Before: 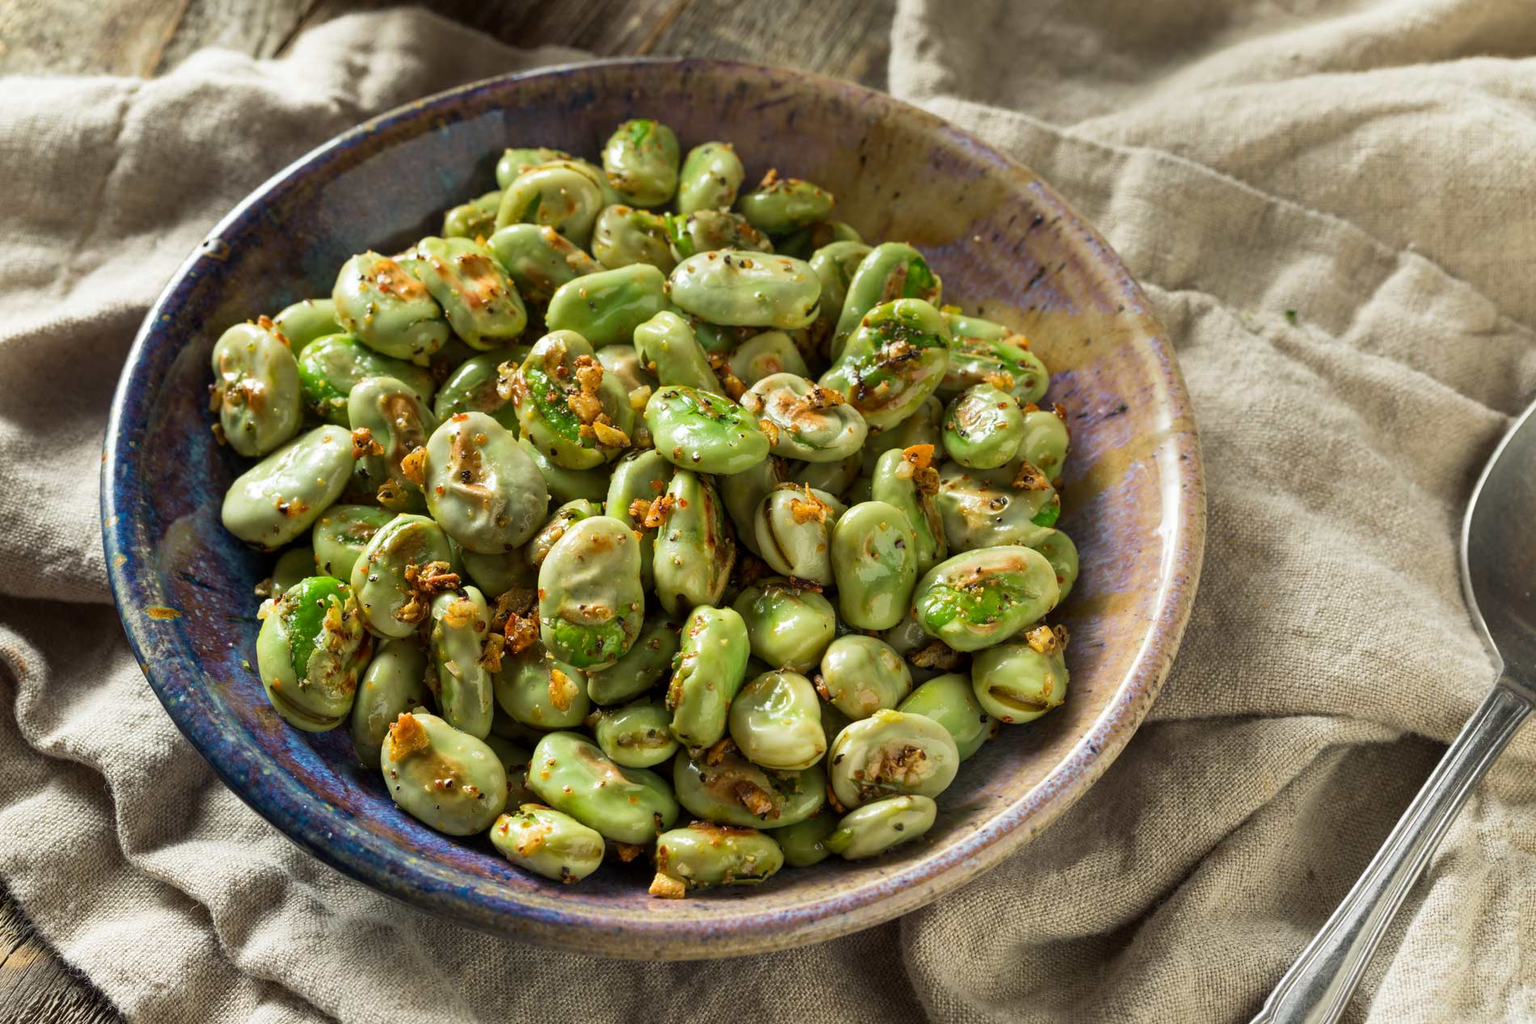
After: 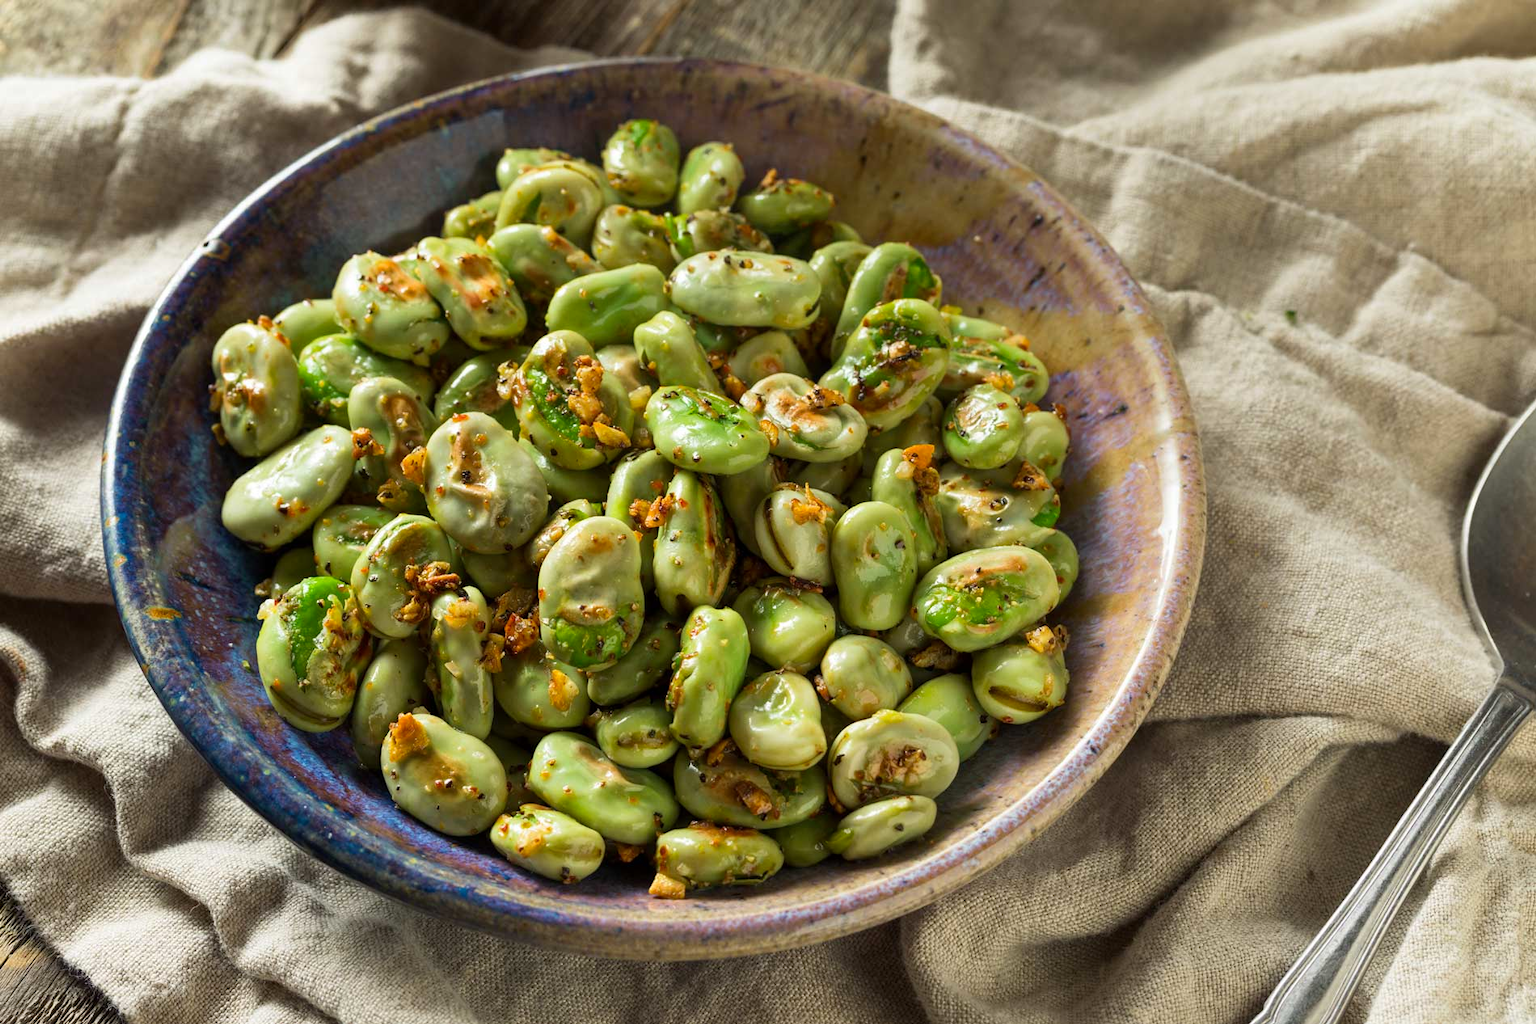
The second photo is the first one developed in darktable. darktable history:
contrast brightness saturation: contrast 0.041, saturation 0.068
